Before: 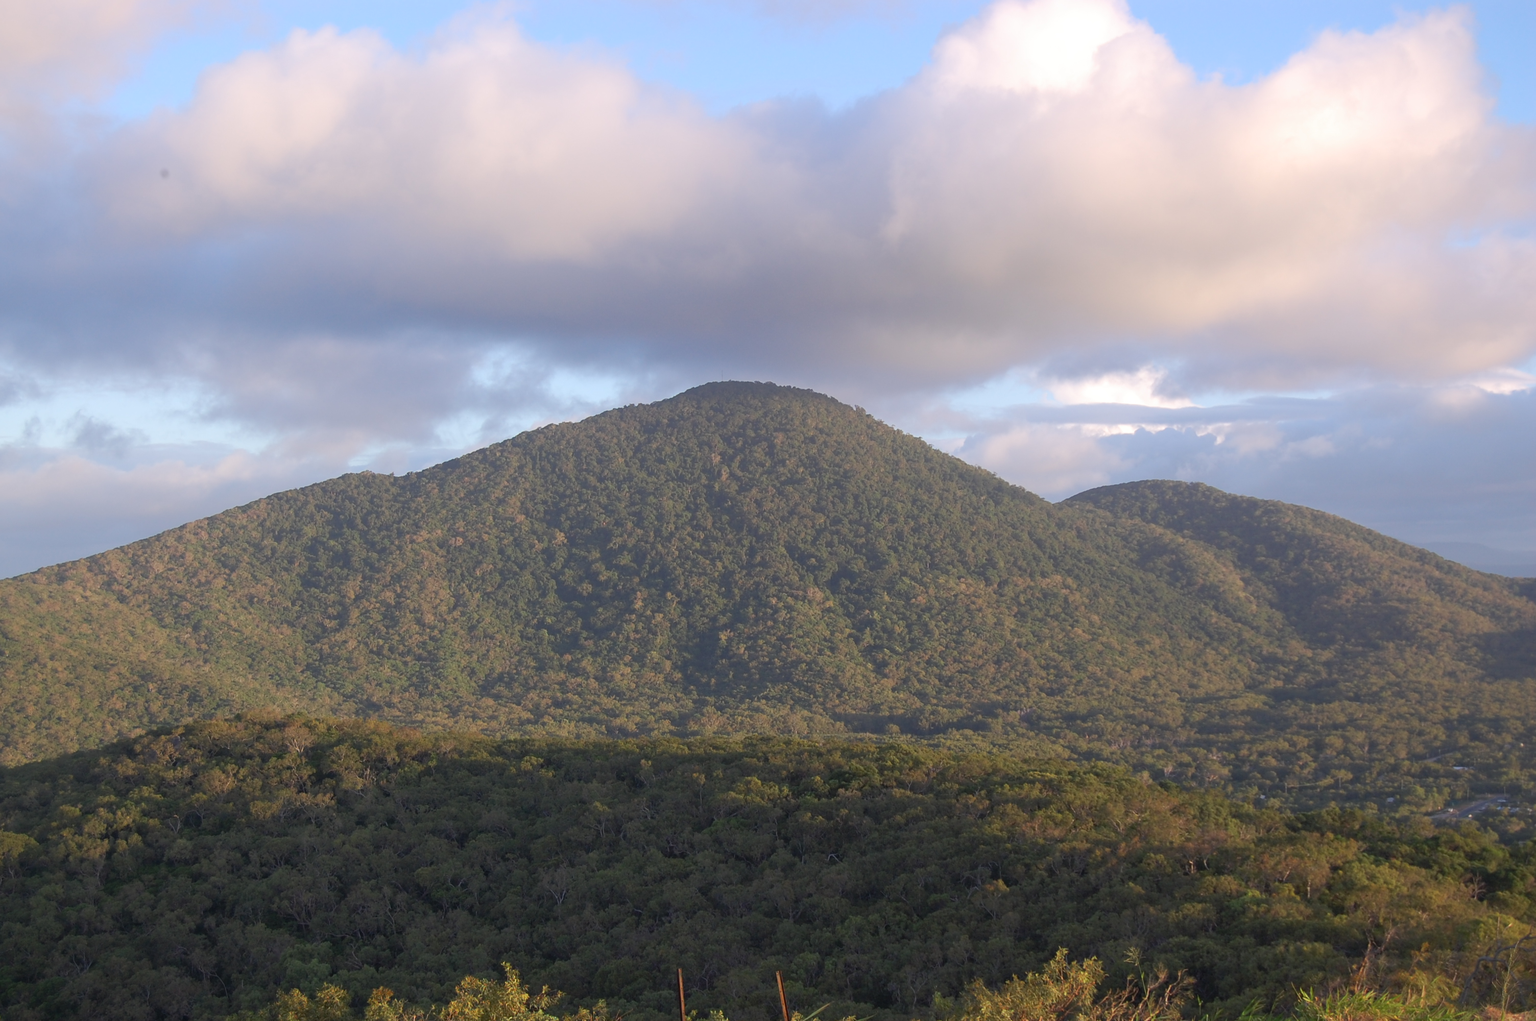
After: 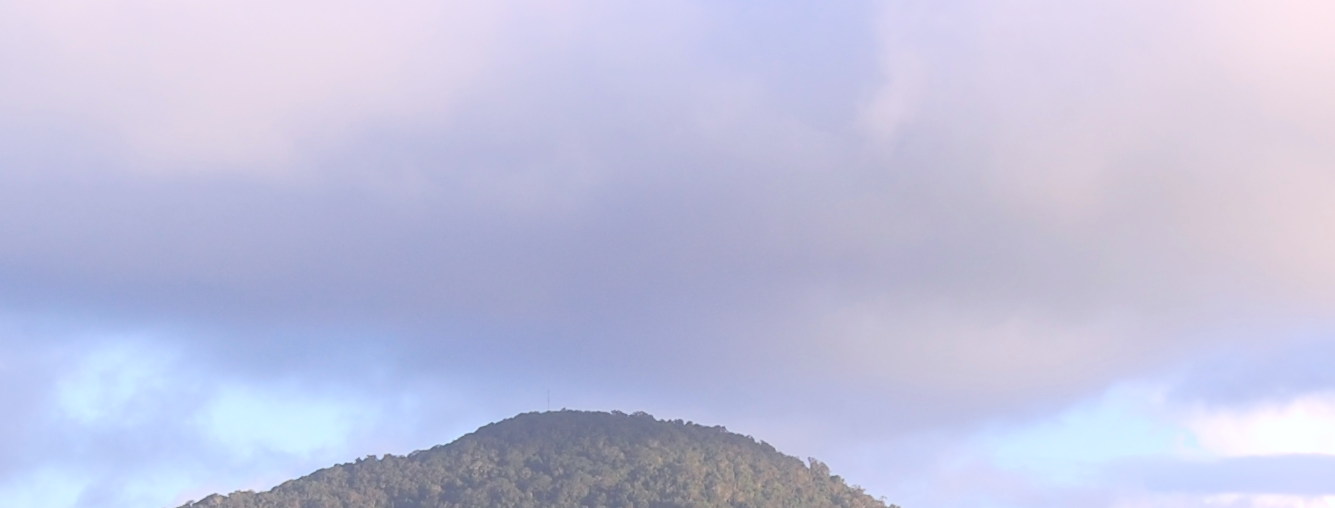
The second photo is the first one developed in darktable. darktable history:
crop: left 28.822%, top 16.814%, right 26.768%, bottom 57.748%
contrast brightness saturation: contrast 0.142, brightness 0.21
contrast equalizer: octaves 7, y [[0.5, 0.496, 0.435, 0.435, 0.496, 0.5], [0.5 ×6], [0.5 ×6], [0 ×6], [0 ×6]], mix -0.108
color calibration: illuminant as shot in camera, x 0.358, y 0.373, temperature 4628.91 K
